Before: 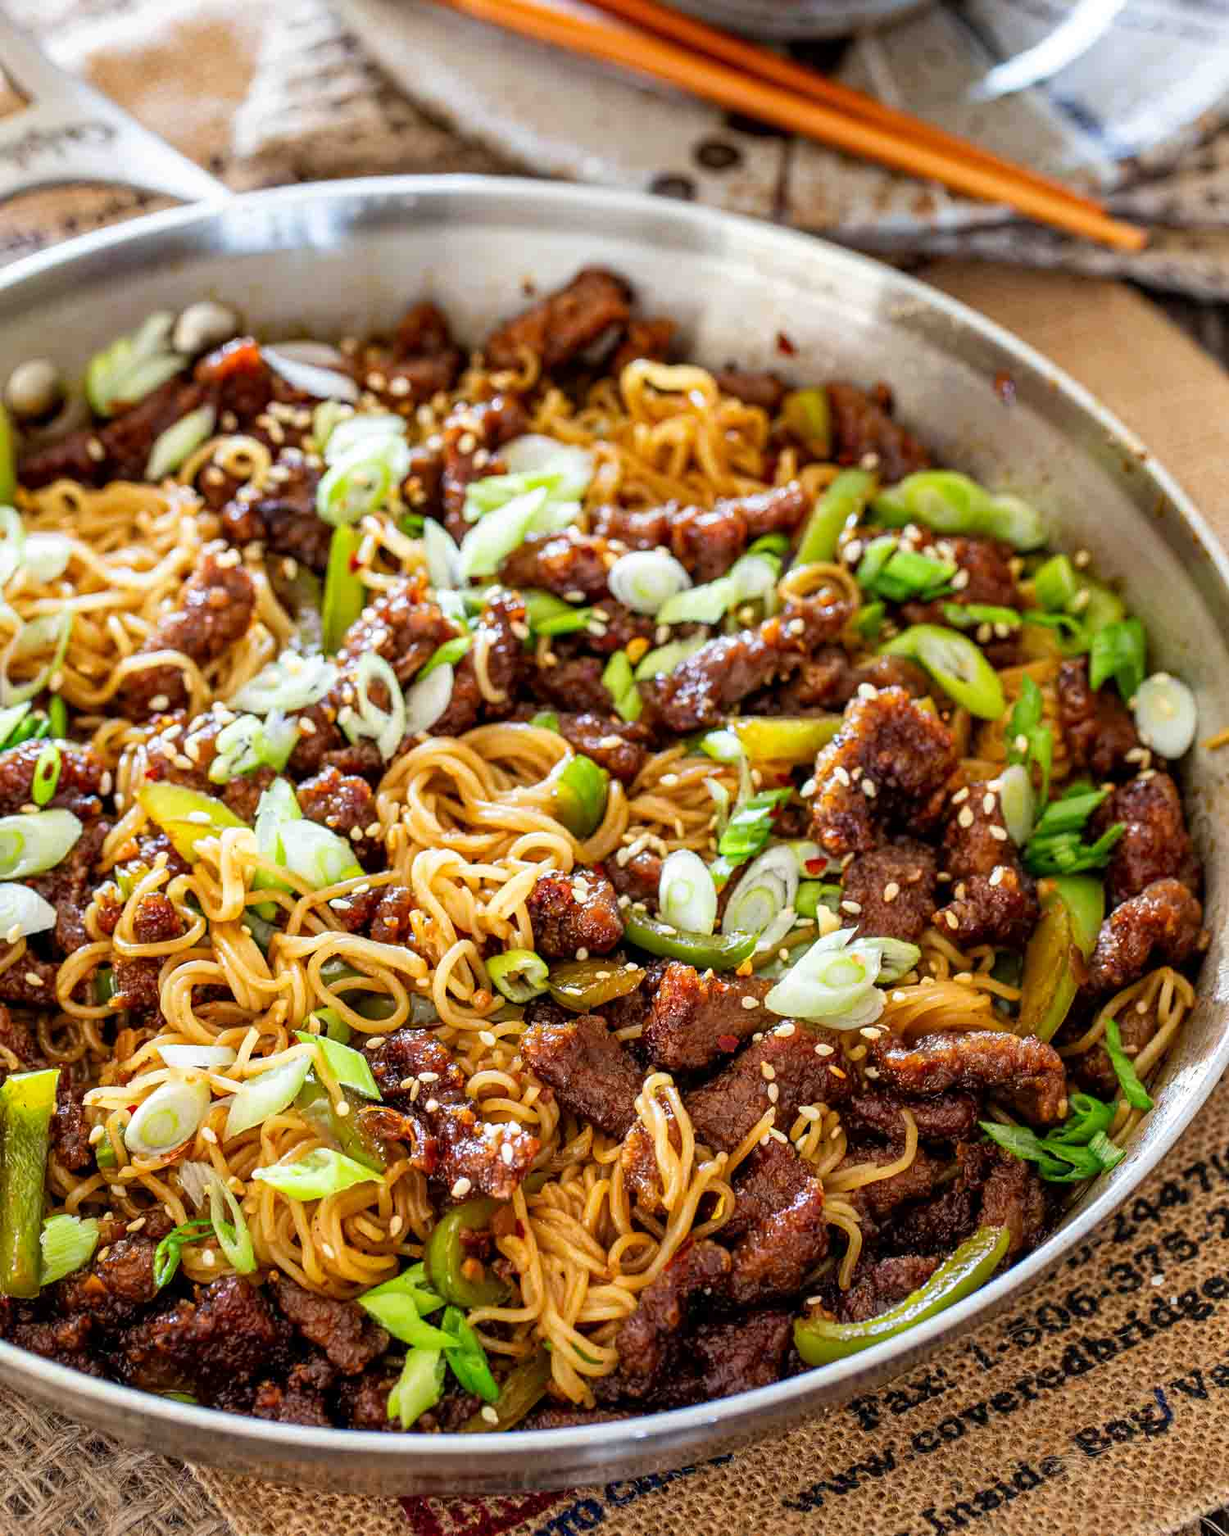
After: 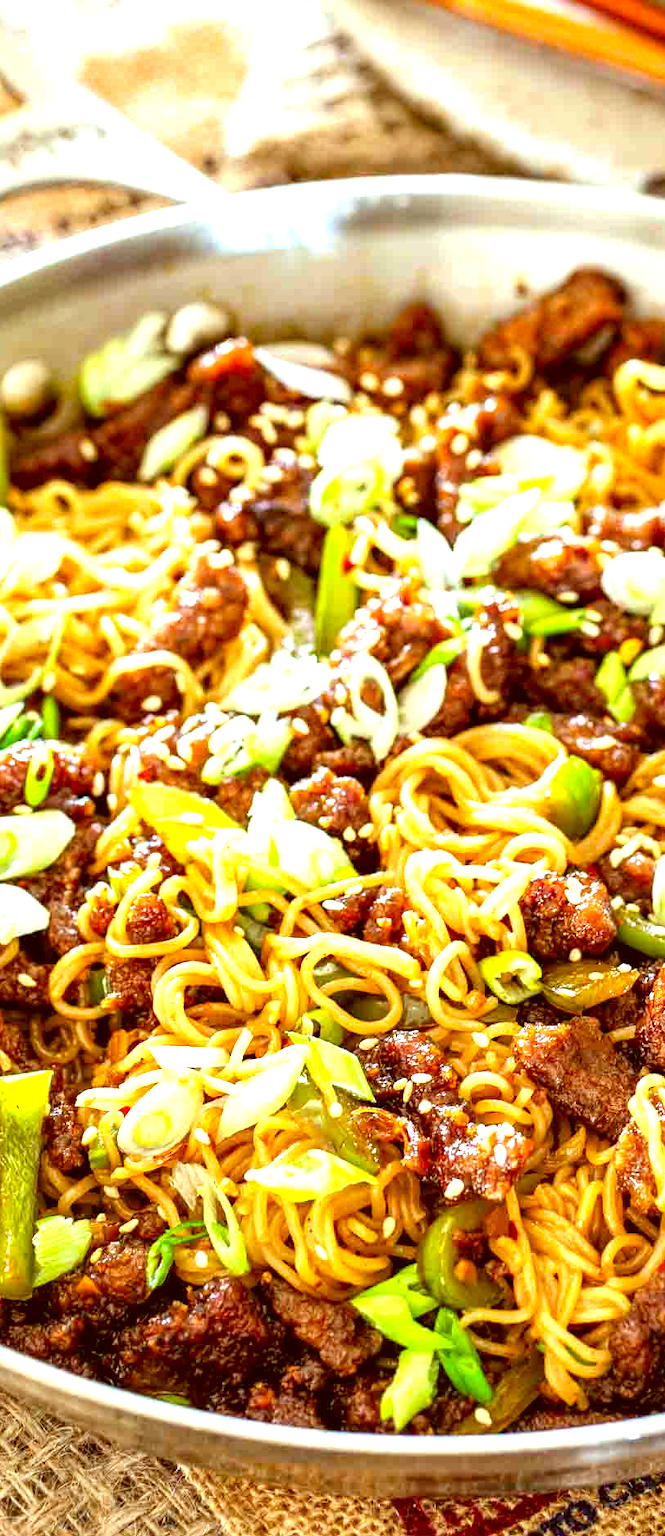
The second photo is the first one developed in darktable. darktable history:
crop: left 0.647%, right 45.251%, bottom 0.08%
color correction: highlights a* -5.26, highlights b* 9.8, shadows a* 9.35, shadows b* 24.98
exposure: black level correction 0, exposure 1.001 EV, compensate exposure bias true, compensate highlight preservation false
